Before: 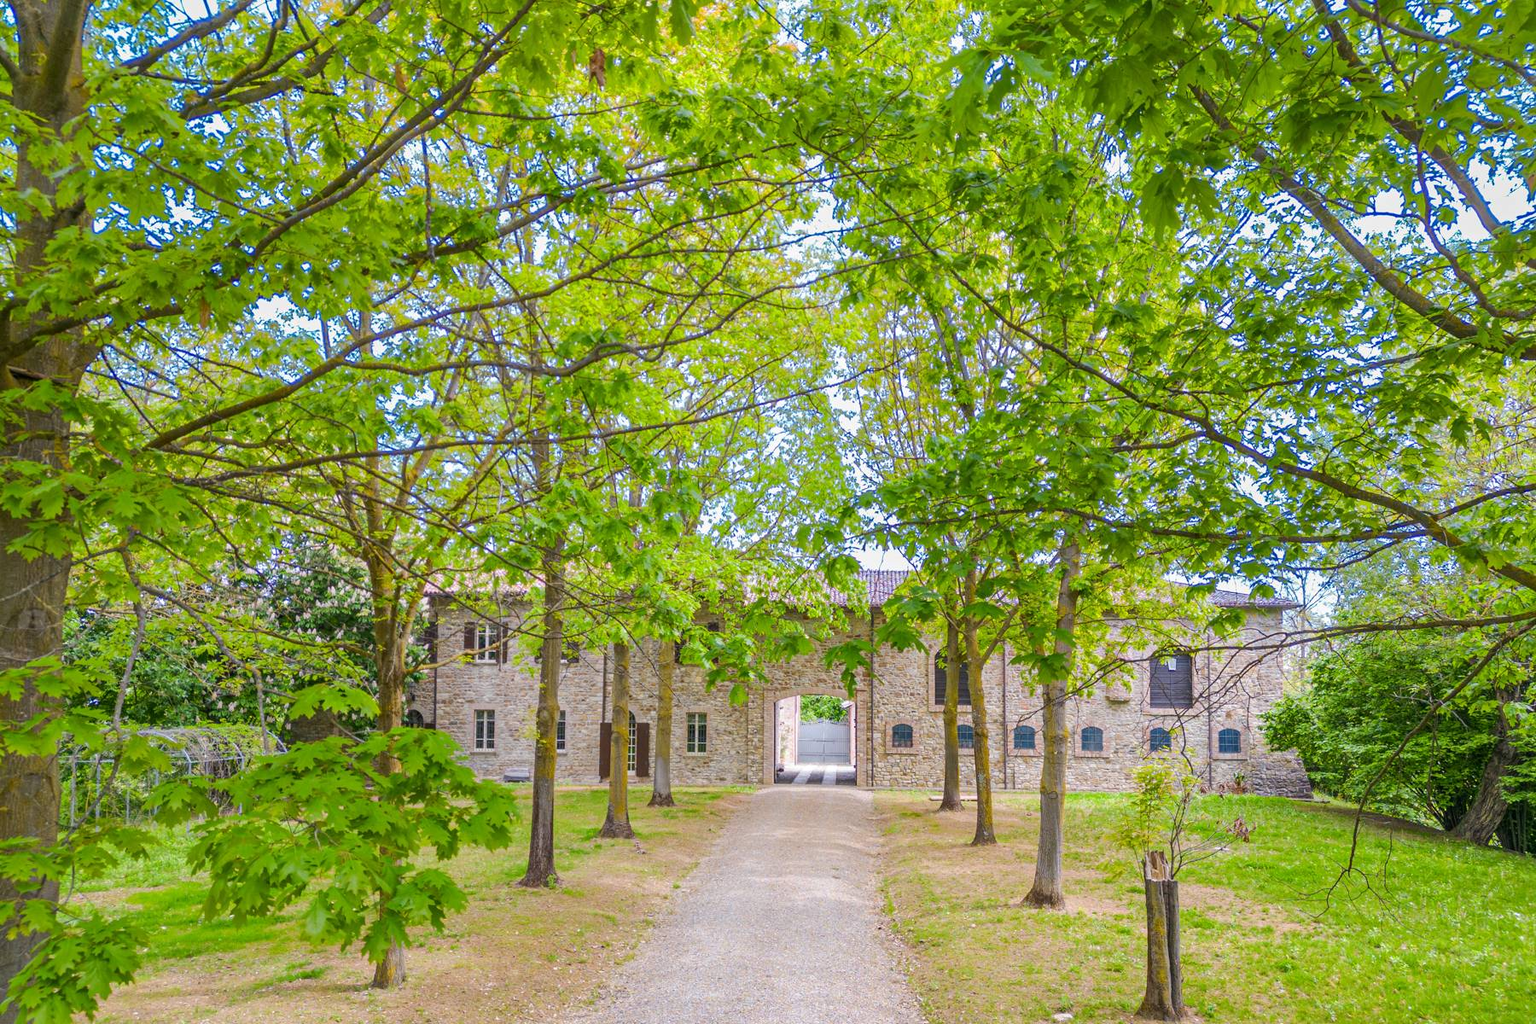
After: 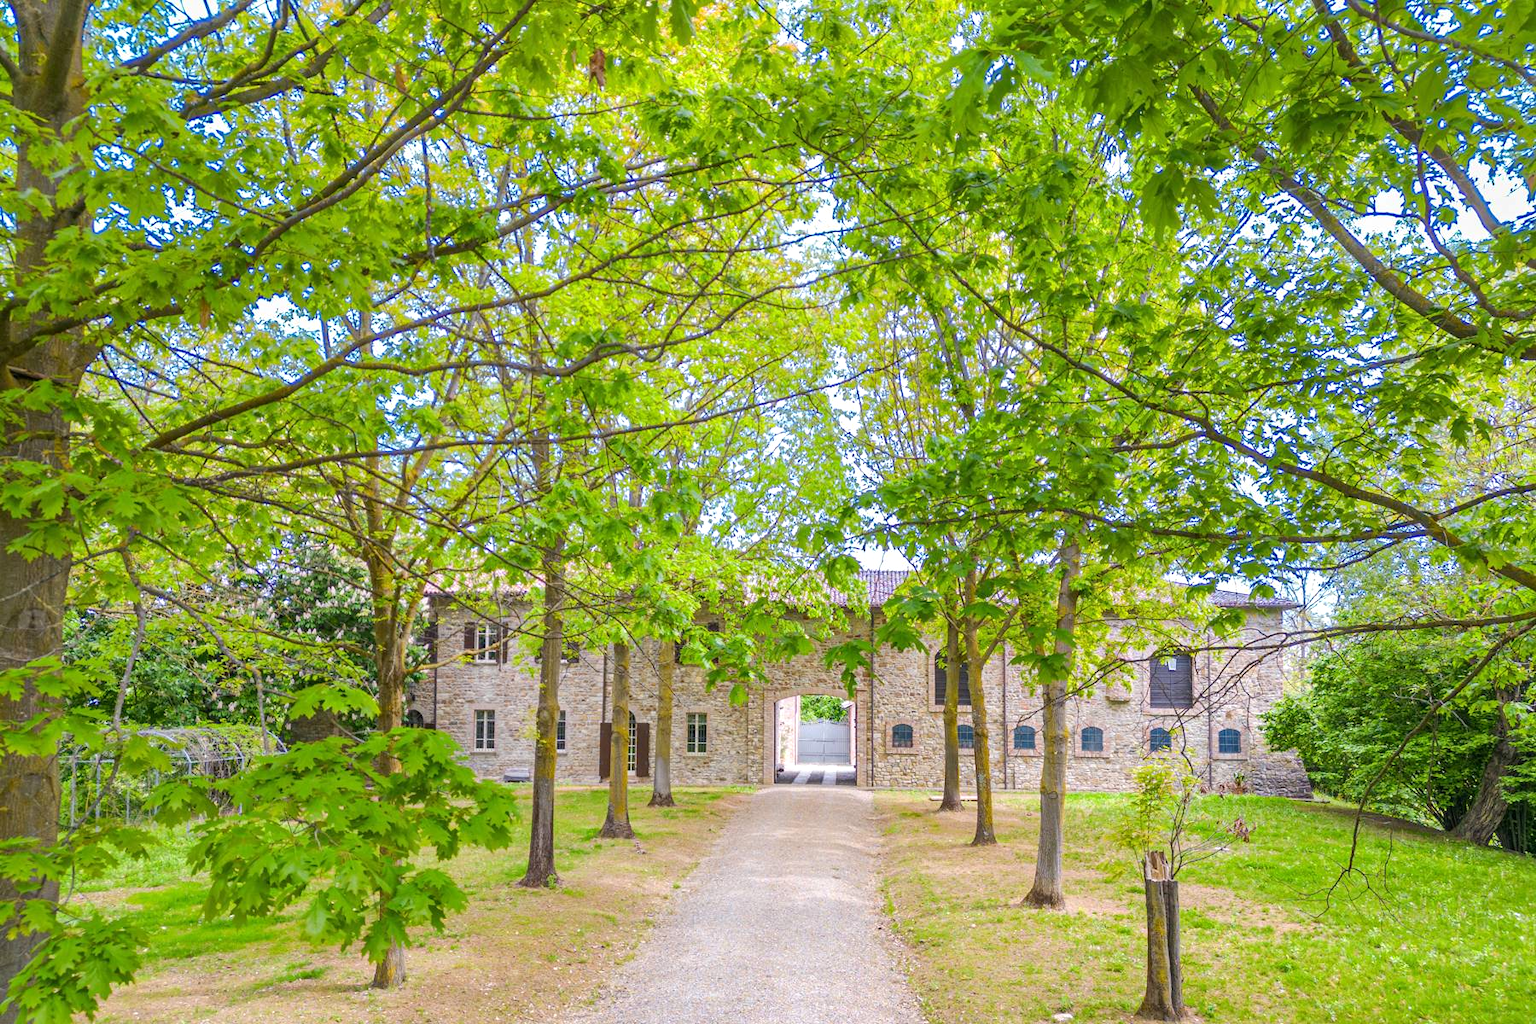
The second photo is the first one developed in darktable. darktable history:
exposure: exposure 0.227 EV, compensate exposure bias true, compensate highlight preservation false
